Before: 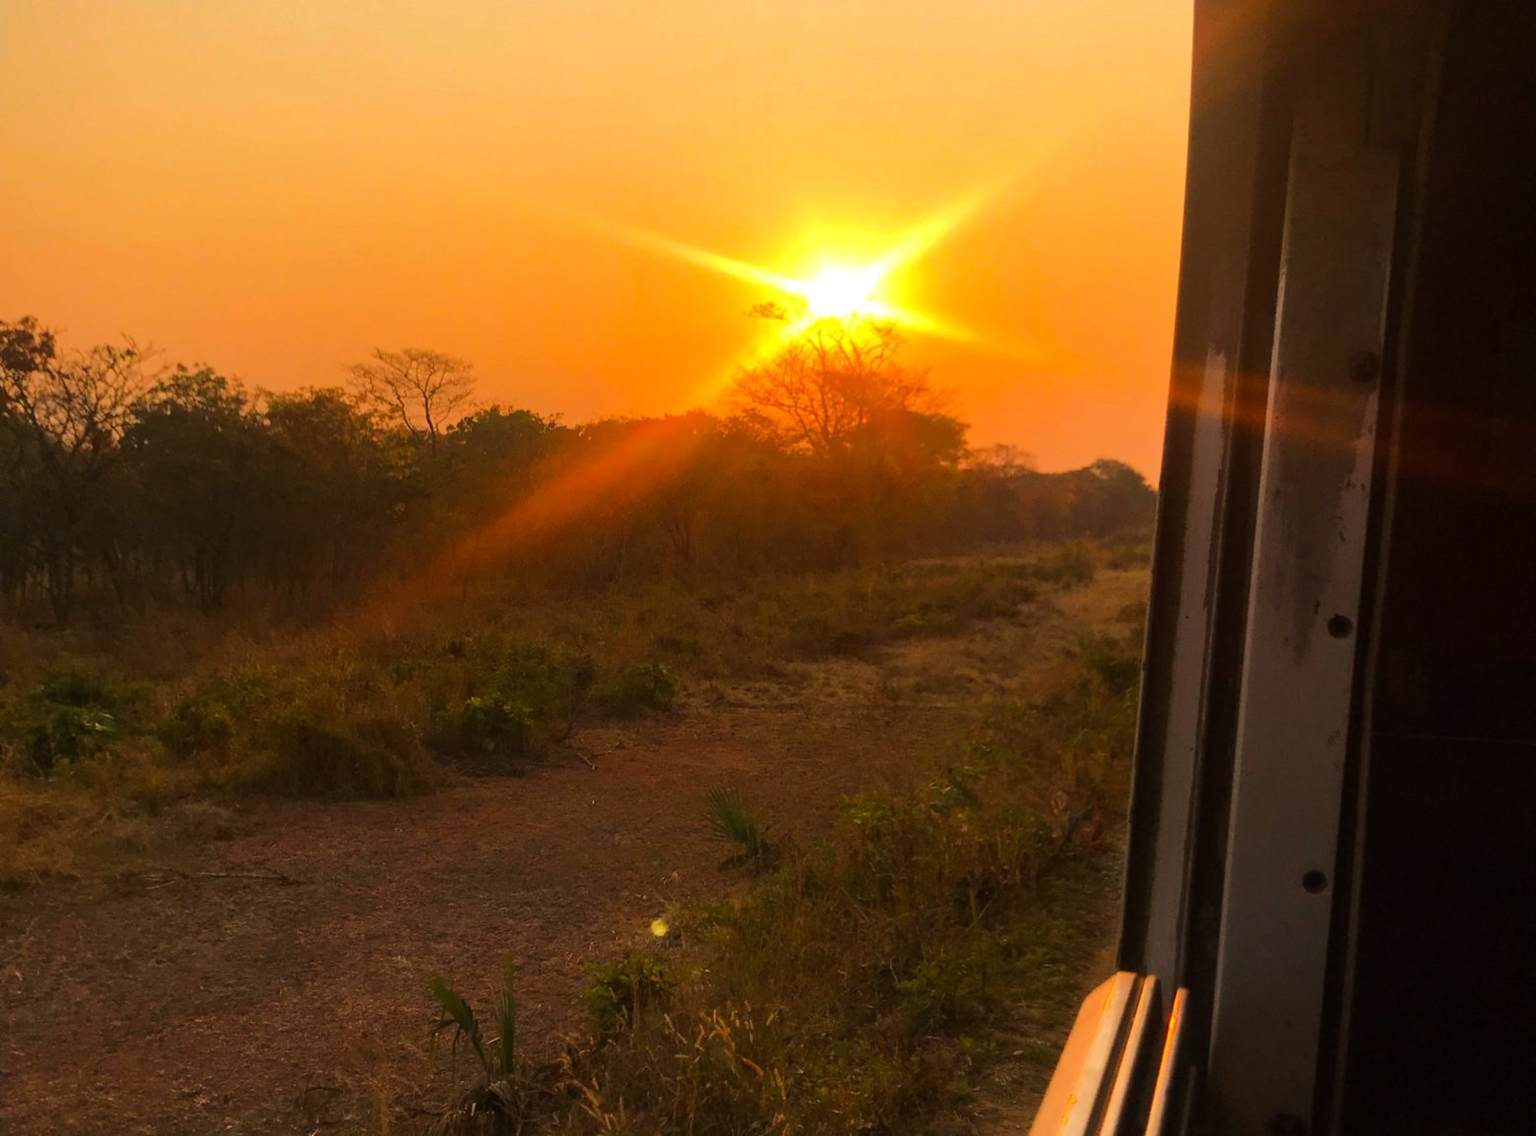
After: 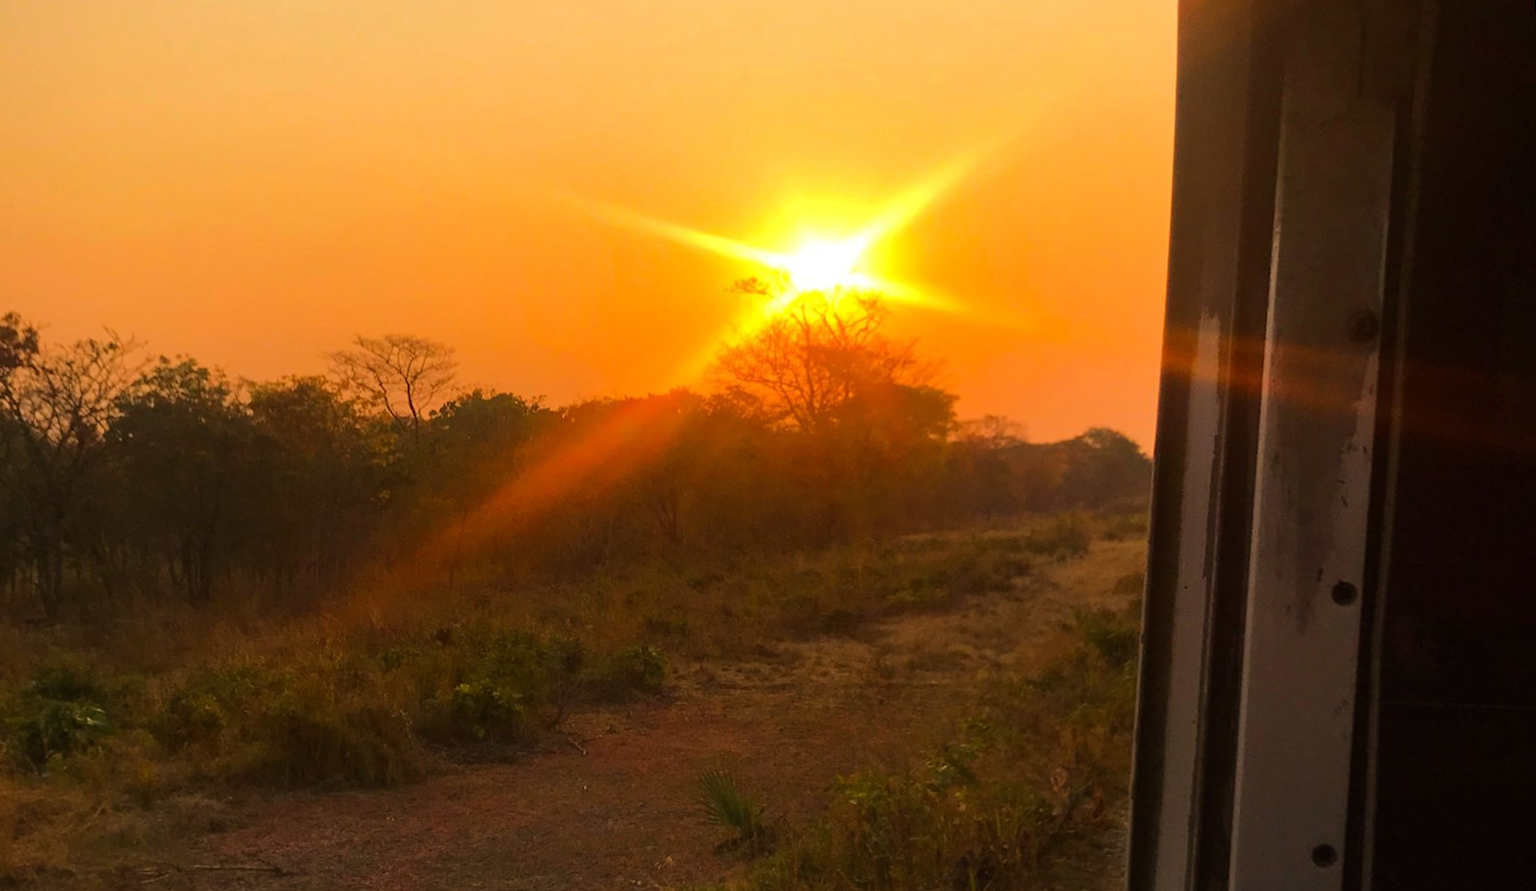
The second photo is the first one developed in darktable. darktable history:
rotate and perspective: rotation -1.32°, lens shift (horizontal) -0.031, crop left 0.015, crop right 0.985, crop top 0.047, crop bottom 0.982
crop: bottom 19.644%
